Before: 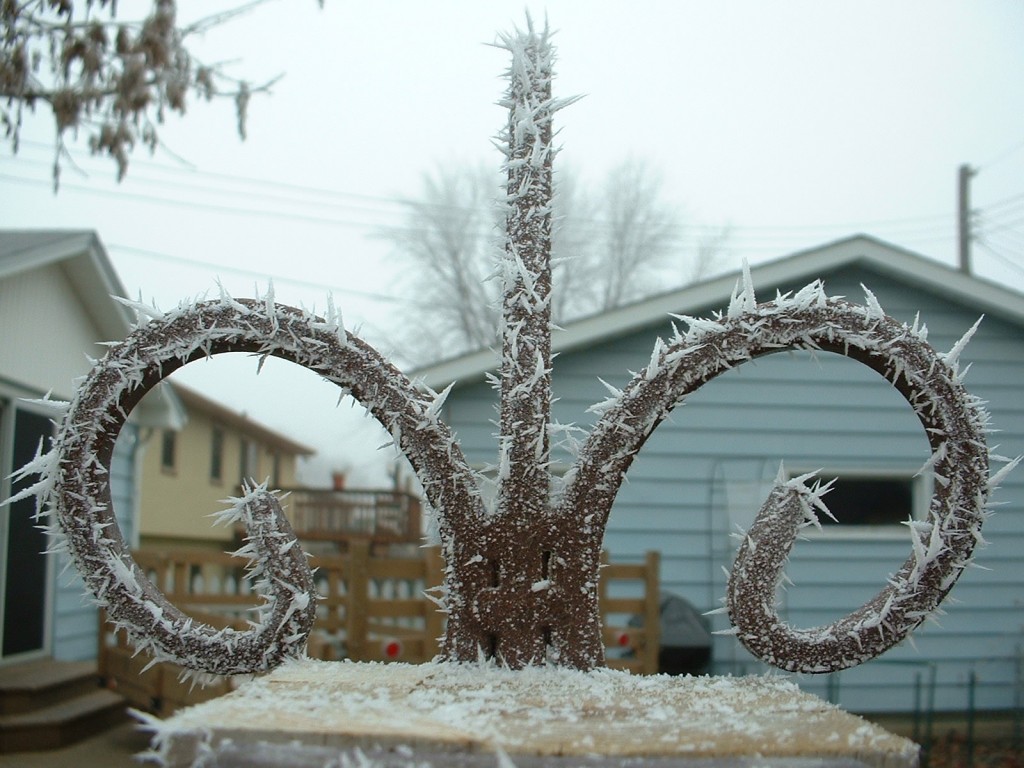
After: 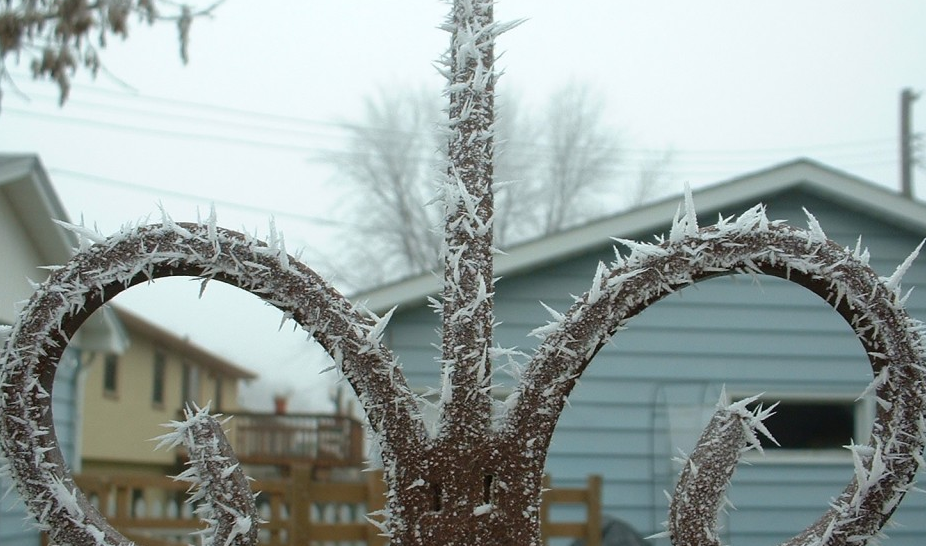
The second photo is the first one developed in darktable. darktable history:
crop: left 5.73%, top 9.968%, right 3.821%, bottom 18.919%
